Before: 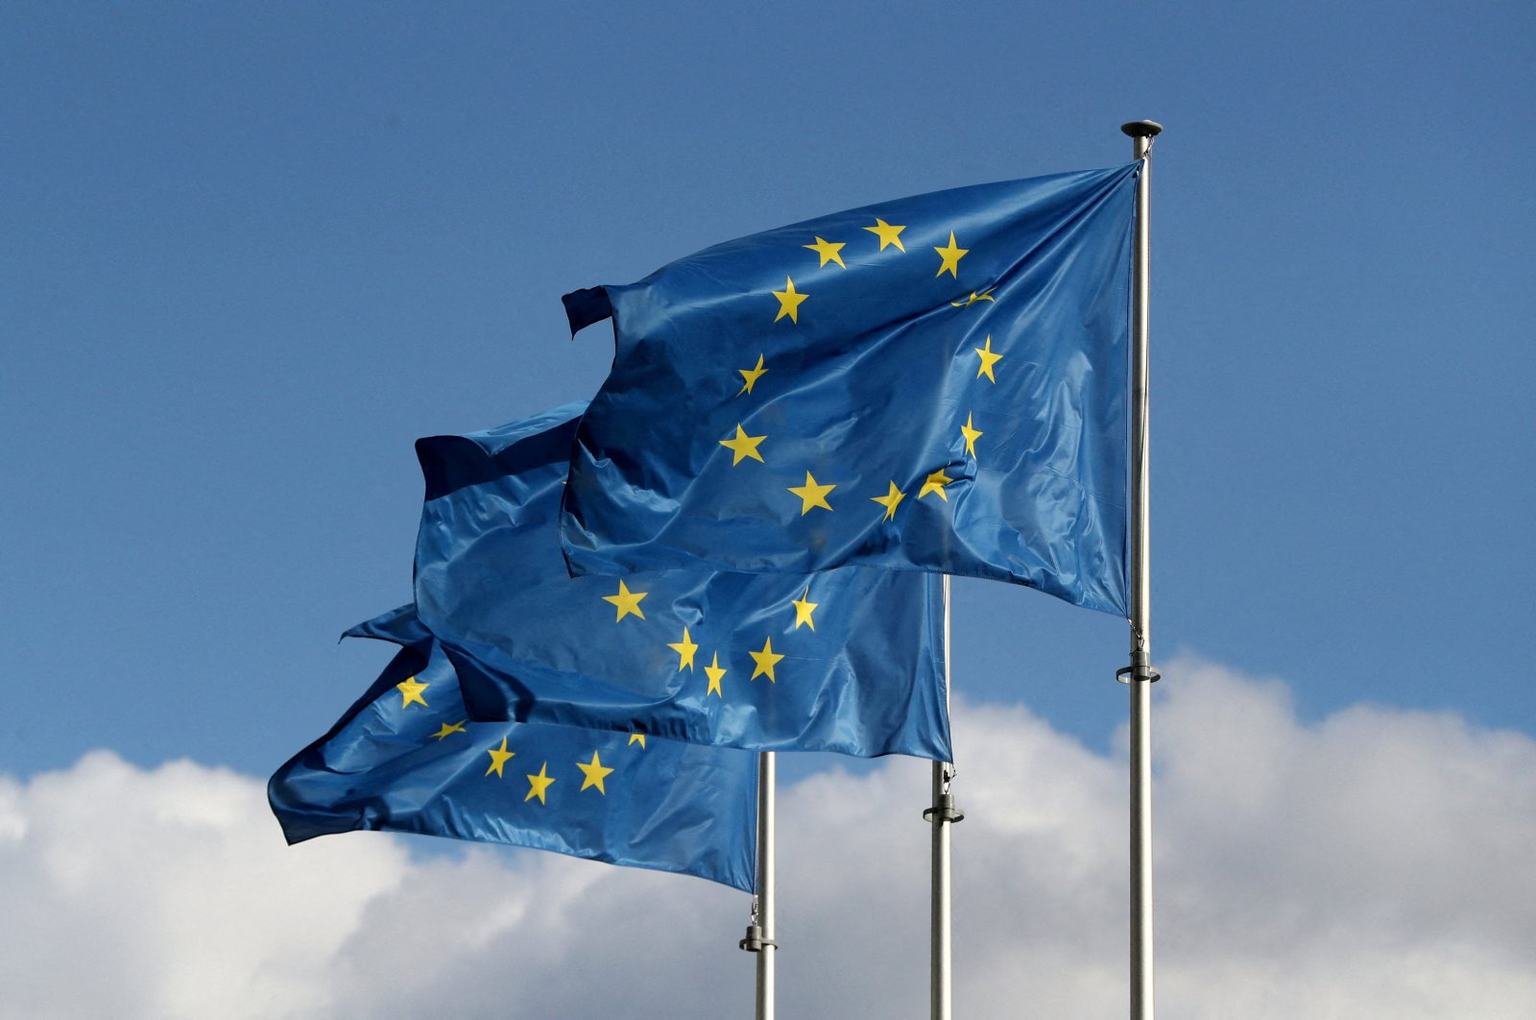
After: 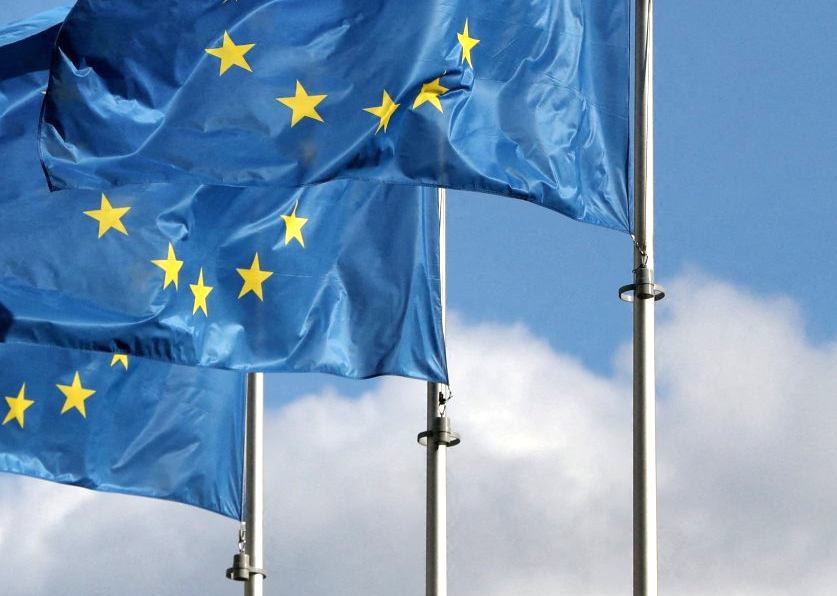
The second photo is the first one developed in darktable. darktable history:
crop: left 34.03%, top 38.625%, right 13.603%, bottom 5.215%
exposure: black level correction 0, exposure 0.498 EV, compensate highlight preservation false
shadows and highlights: shadows 73.73, highlights -24.76, soften with gaussian
